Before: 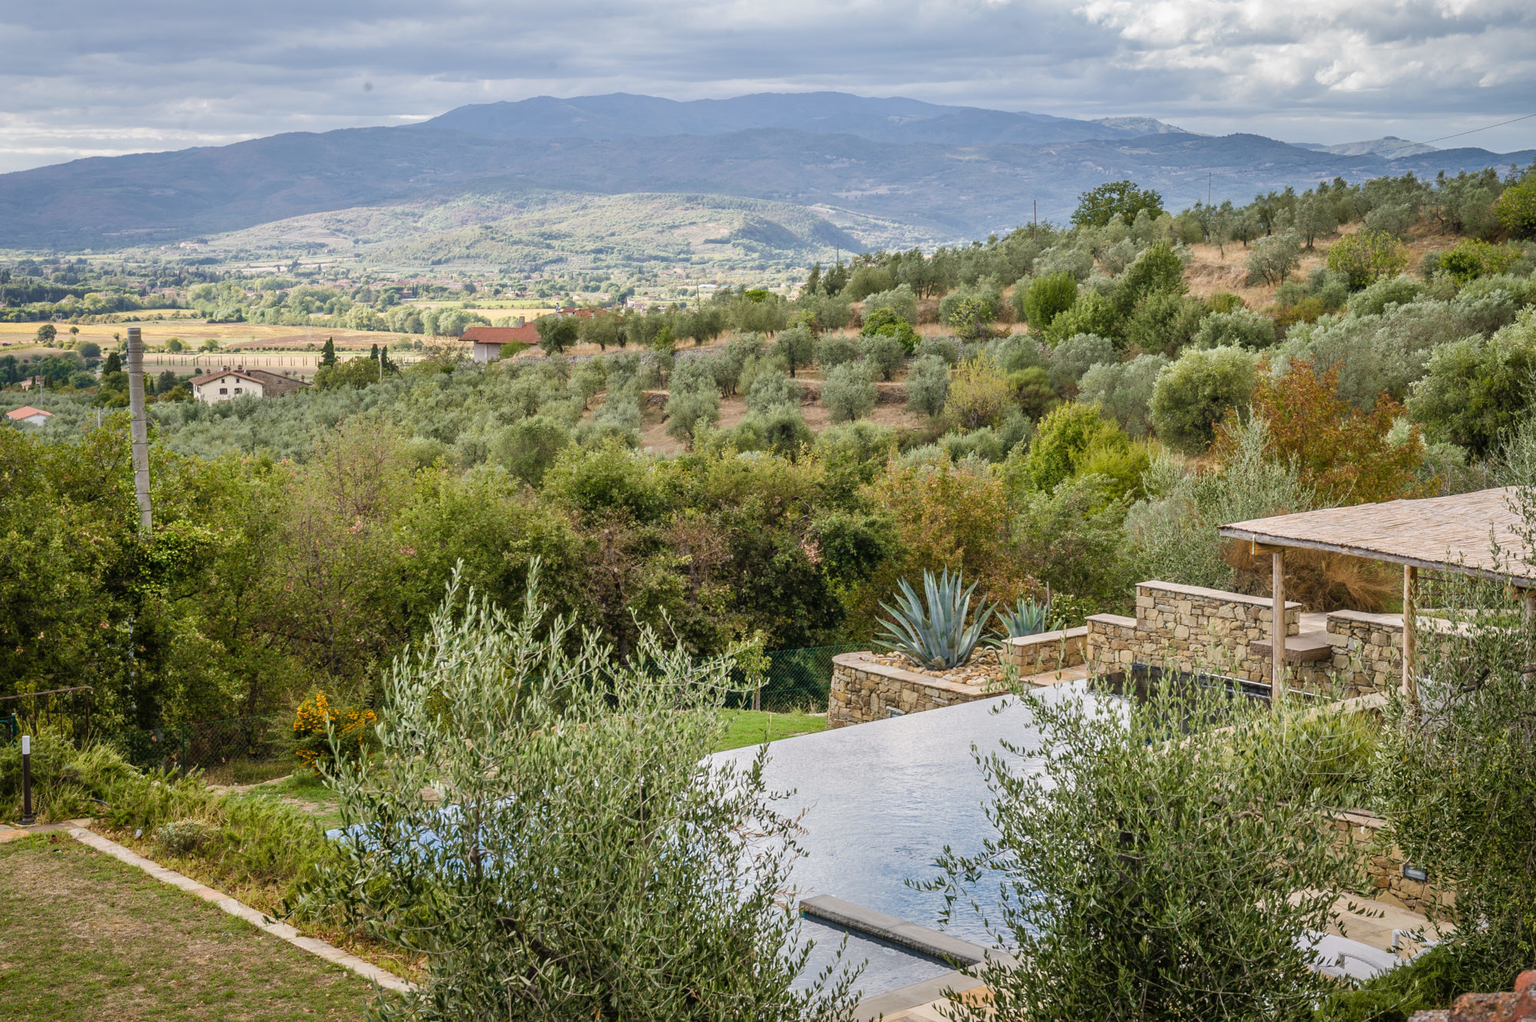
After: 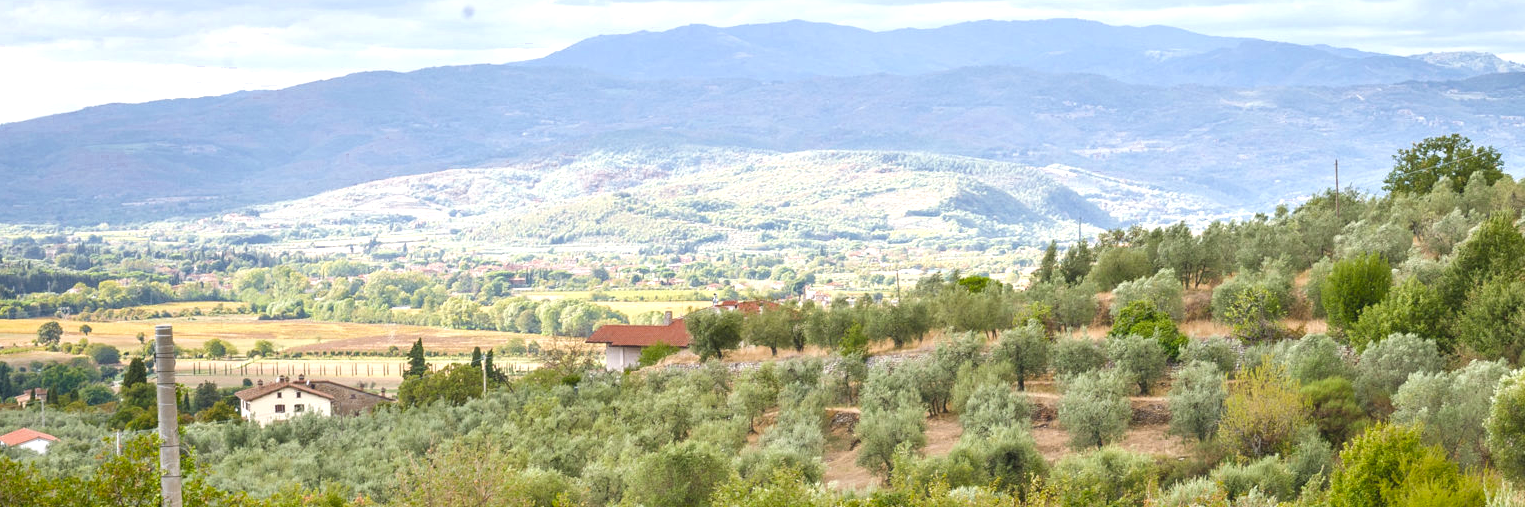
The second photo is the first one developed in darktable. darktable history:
color zones: curves: ch0 [(0.27, 0.396) (0.563, 0.504) (0.75, 0.5) (0.787, 0.307)]
exposure: black level correction 0, exposure 0.9 EV, compensate highlight preservation false
crop: left 0.579%, top 7.627%, right 23.167%, bottom 54.275%
